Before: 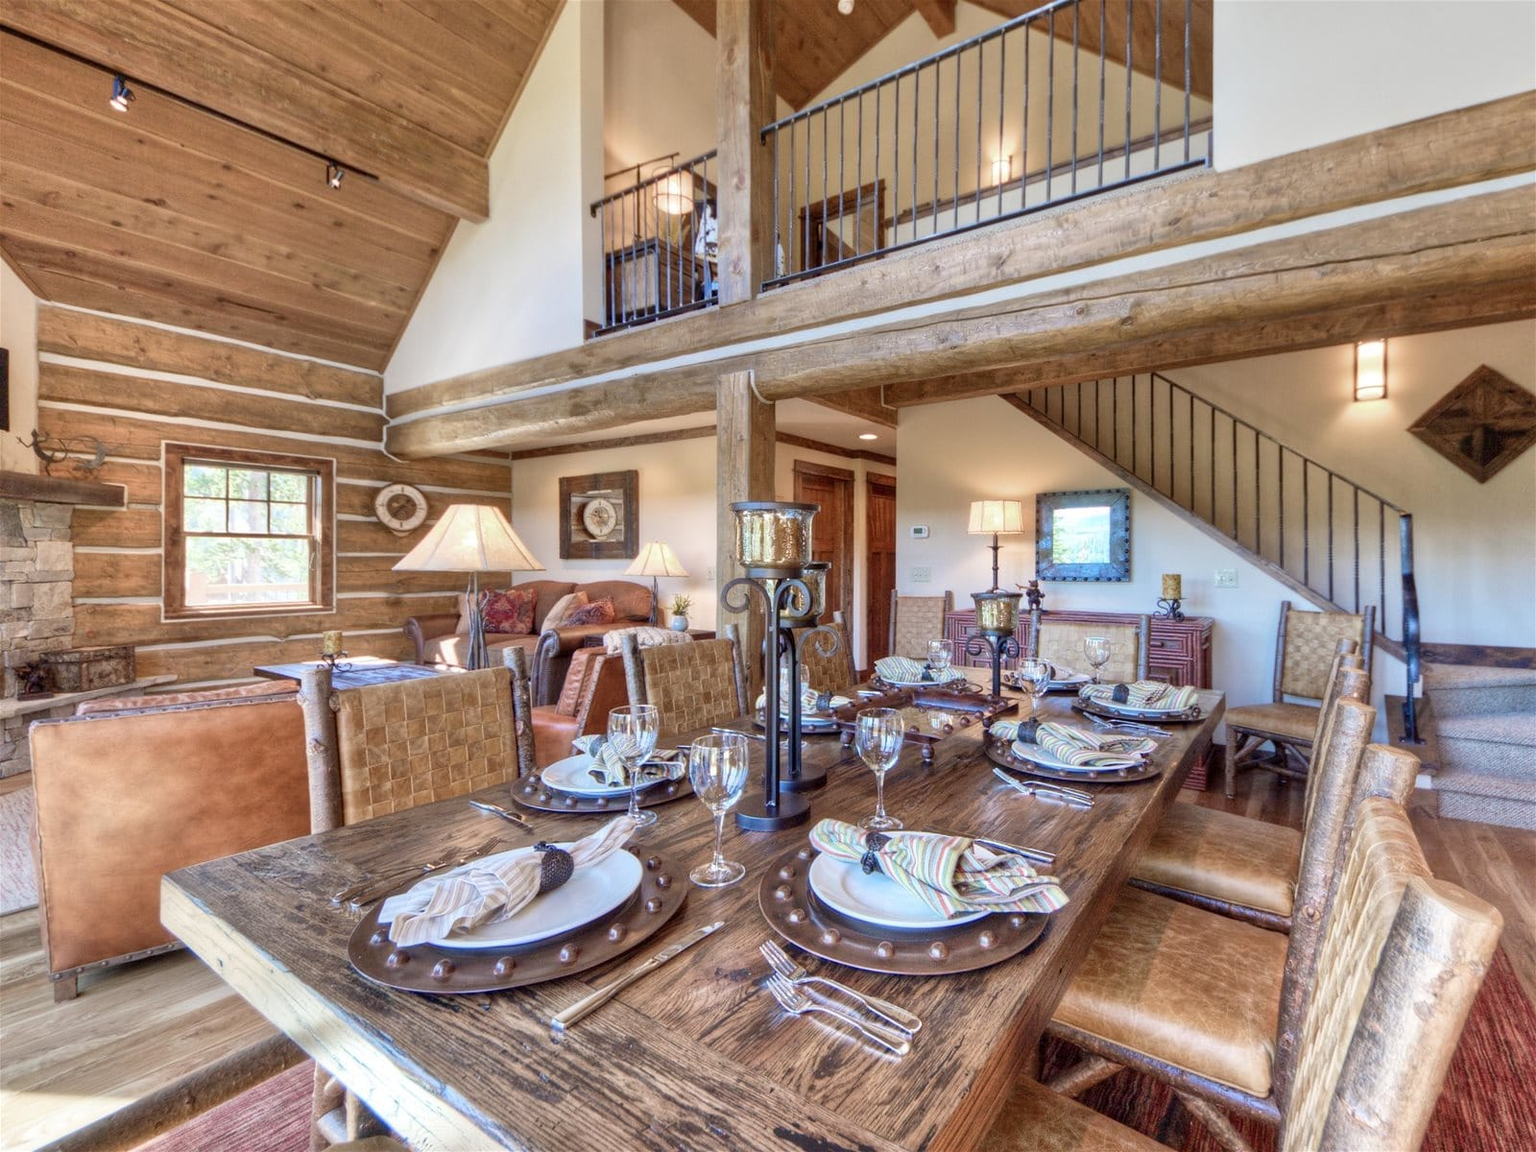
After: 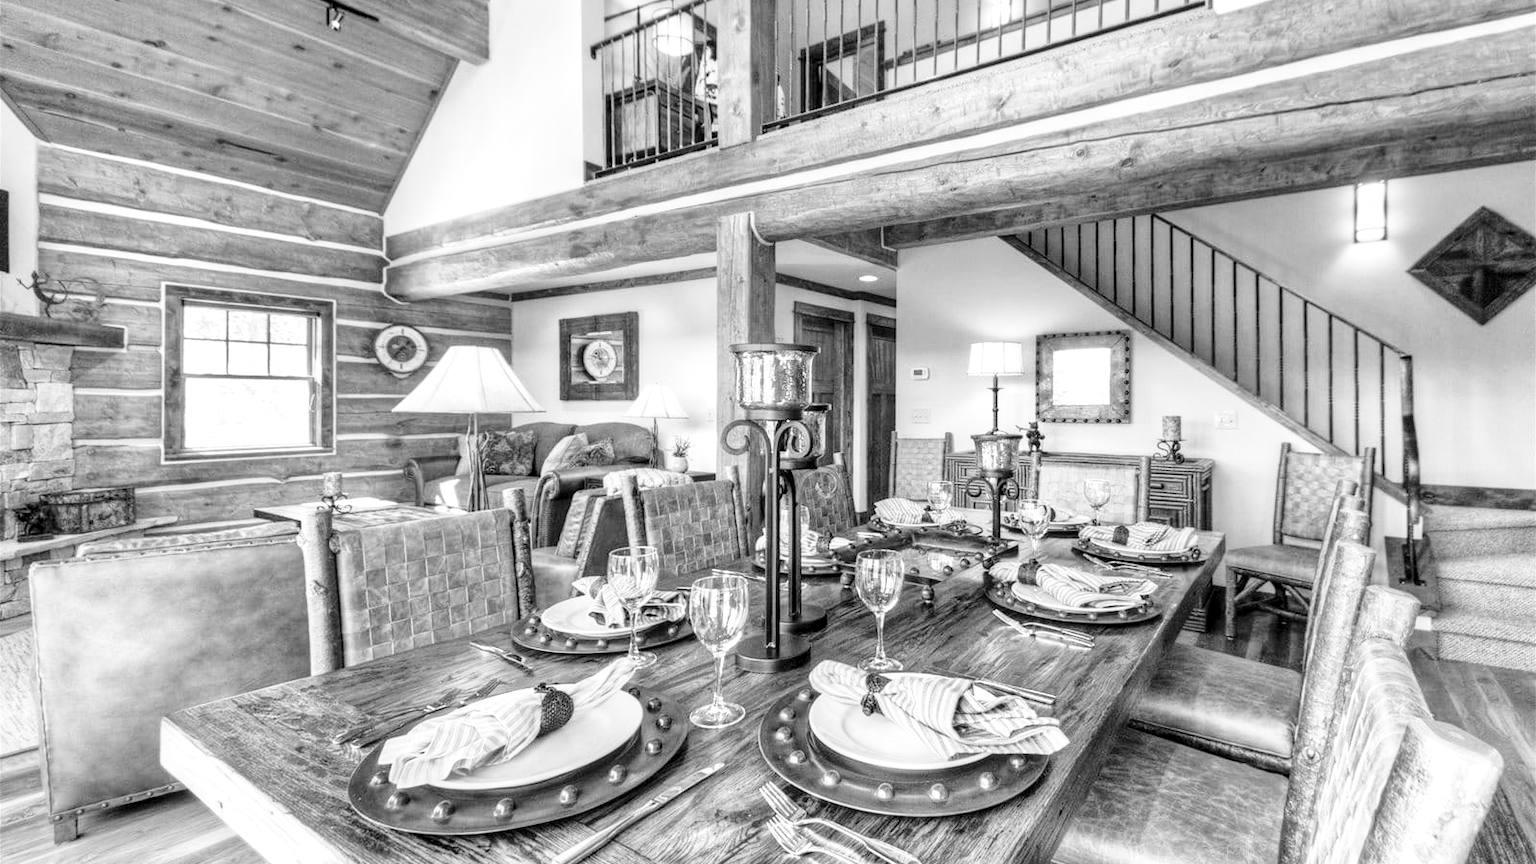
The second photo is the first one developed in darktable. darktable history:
monochrome: a -3.63, b -0.465
local contrast: detail 130%
base curve: curves: ch0 [(0, 0) (0.028, 0.03) (0.121, 0.232) (0.46, 0.748) (0.859, 0.968) (1, 1)], preserve colors none
crop: top 13.819%, bottom 11.169%
